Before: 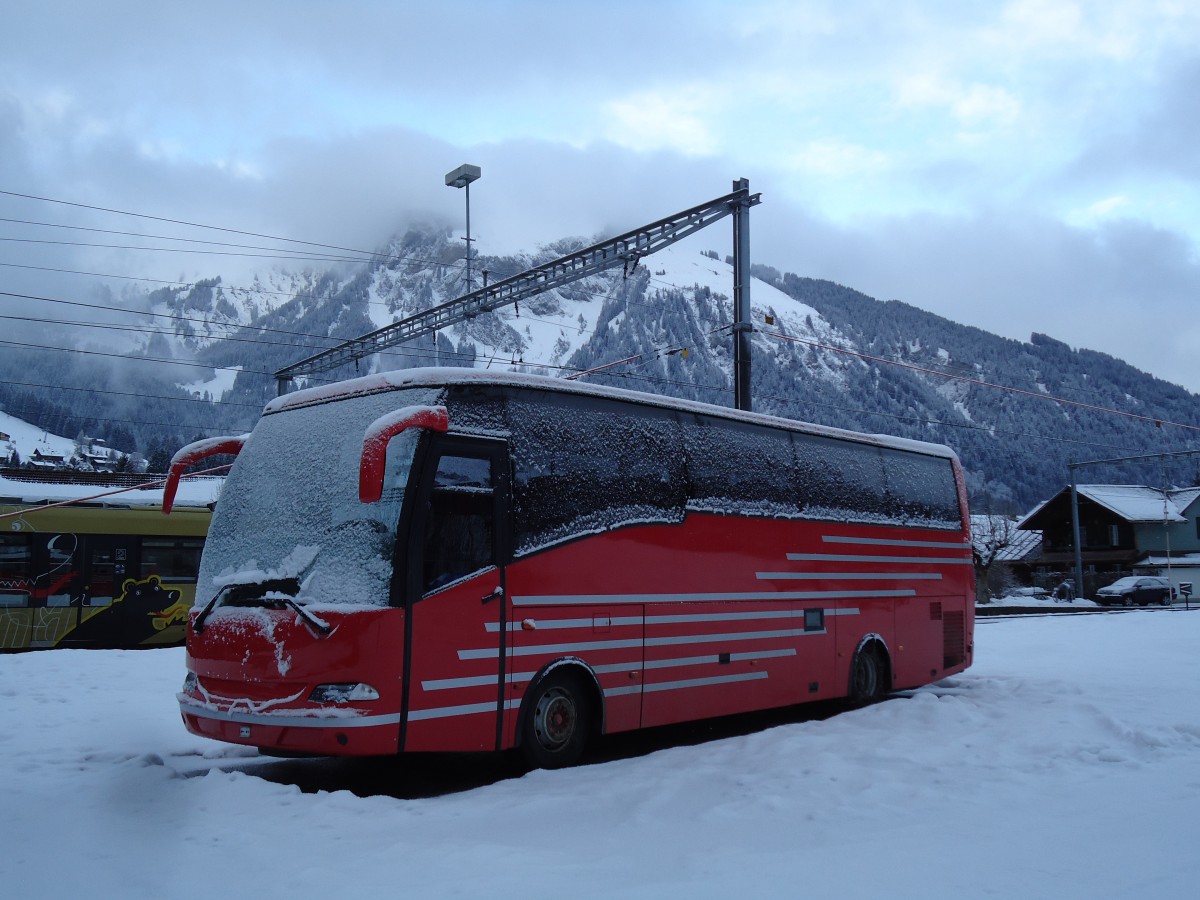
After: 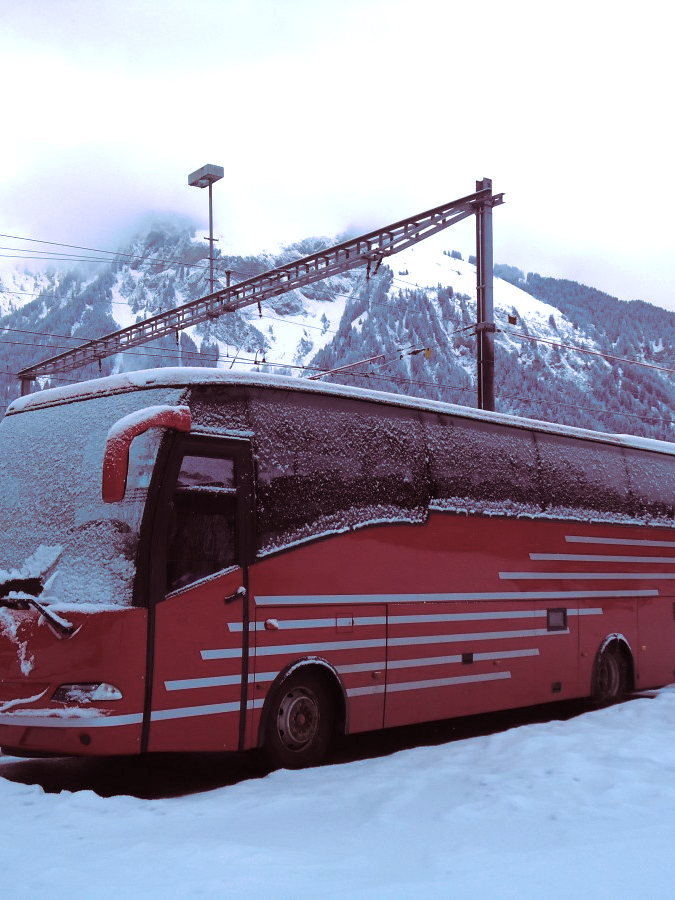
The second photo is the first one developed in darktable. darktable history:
exposure: black level correction 0, exposure 0.7 EV, compensate exposure bias true, compensate highlight preservation false
crop: left 21.496%, right 22.254%
split-toning: highlights › hue 298.8°, highlights › saturation 0.73, compress 41.76%
